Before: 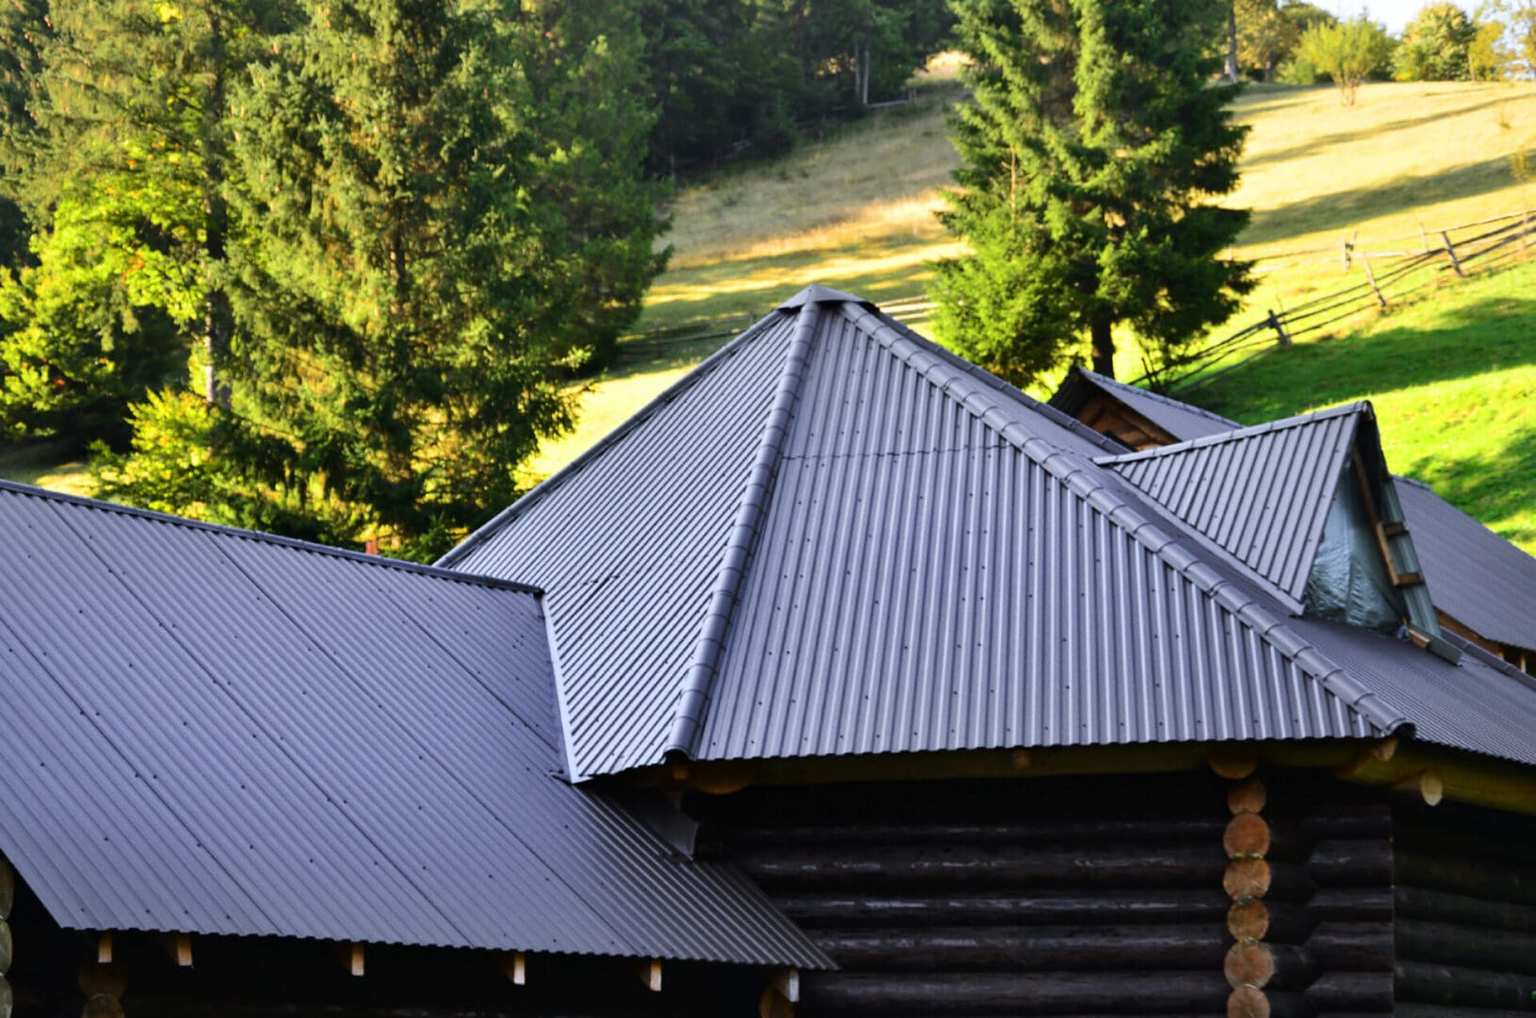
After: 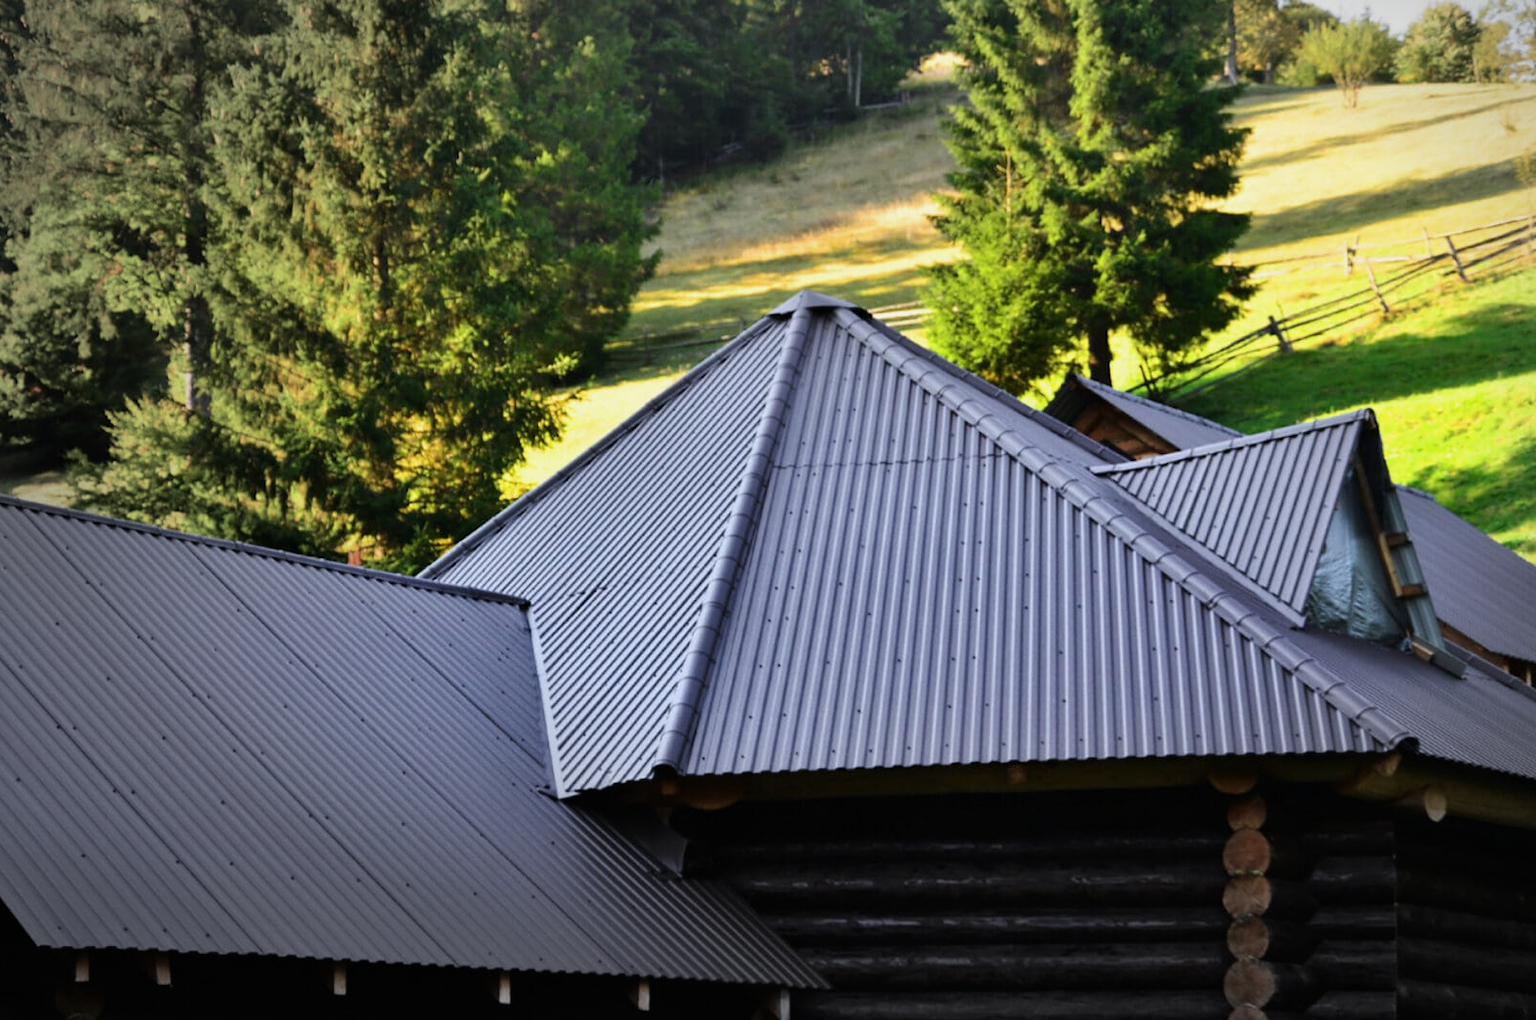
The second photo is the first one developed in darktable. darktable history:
exposure: exposure -0.14 EV, compensate highlight preservation false
crop: left 1.633%, right 0.287%, bottom 1.632%
vignetting: fall-off start 70.08%, center (0.219, -0.238), width/height ratio 1.335
